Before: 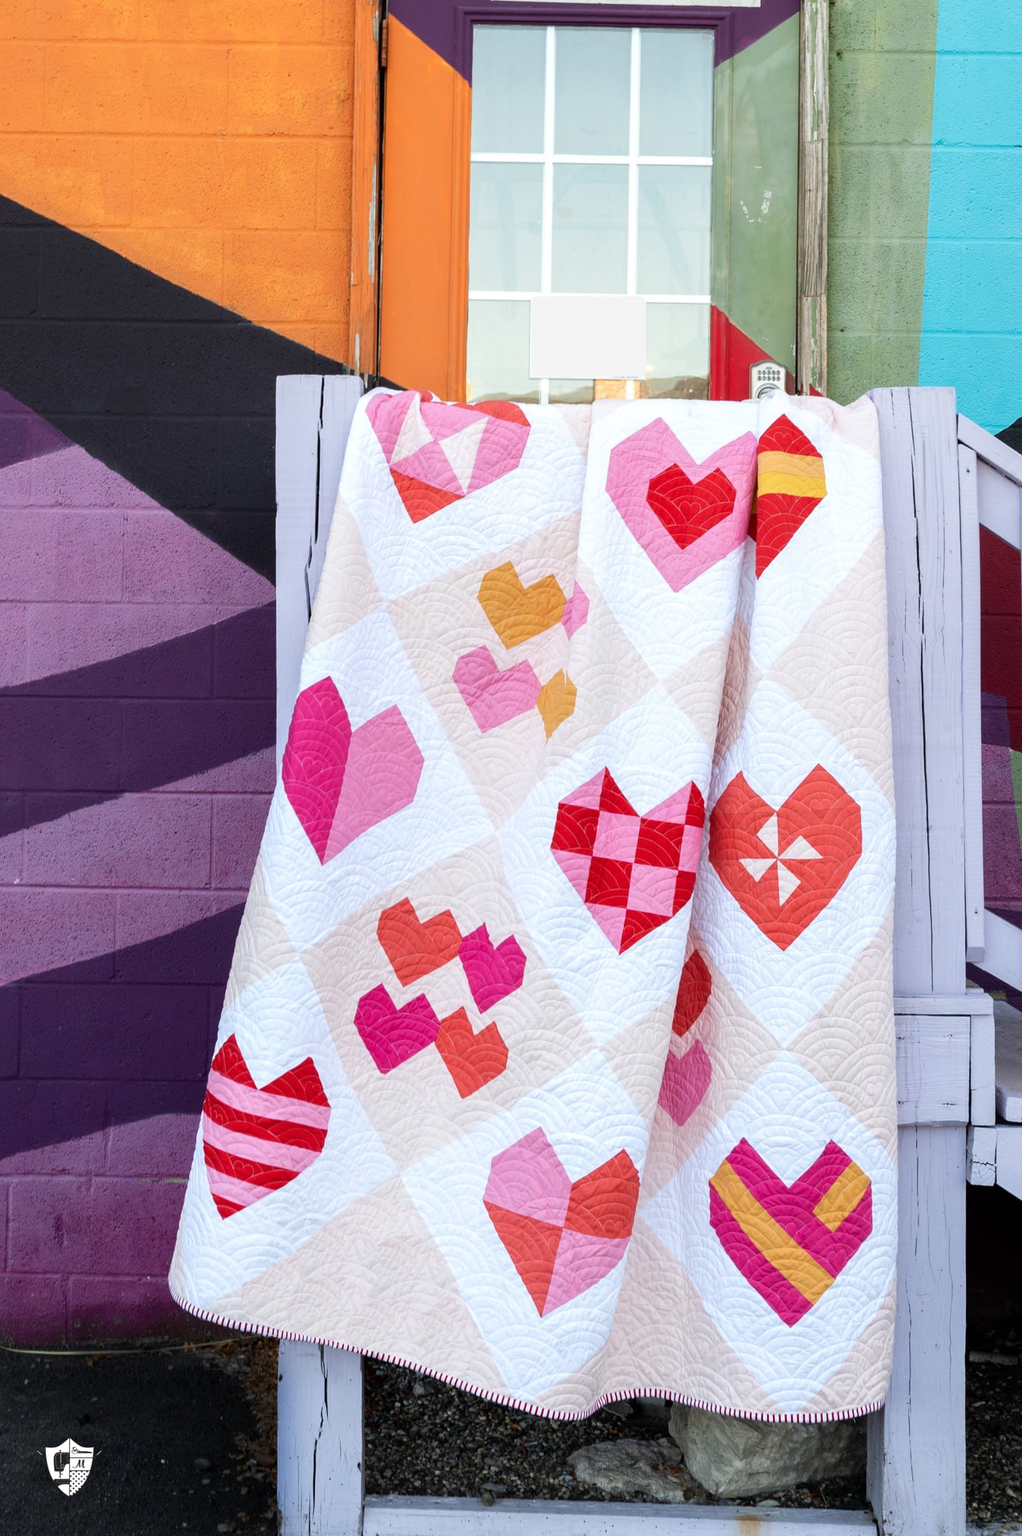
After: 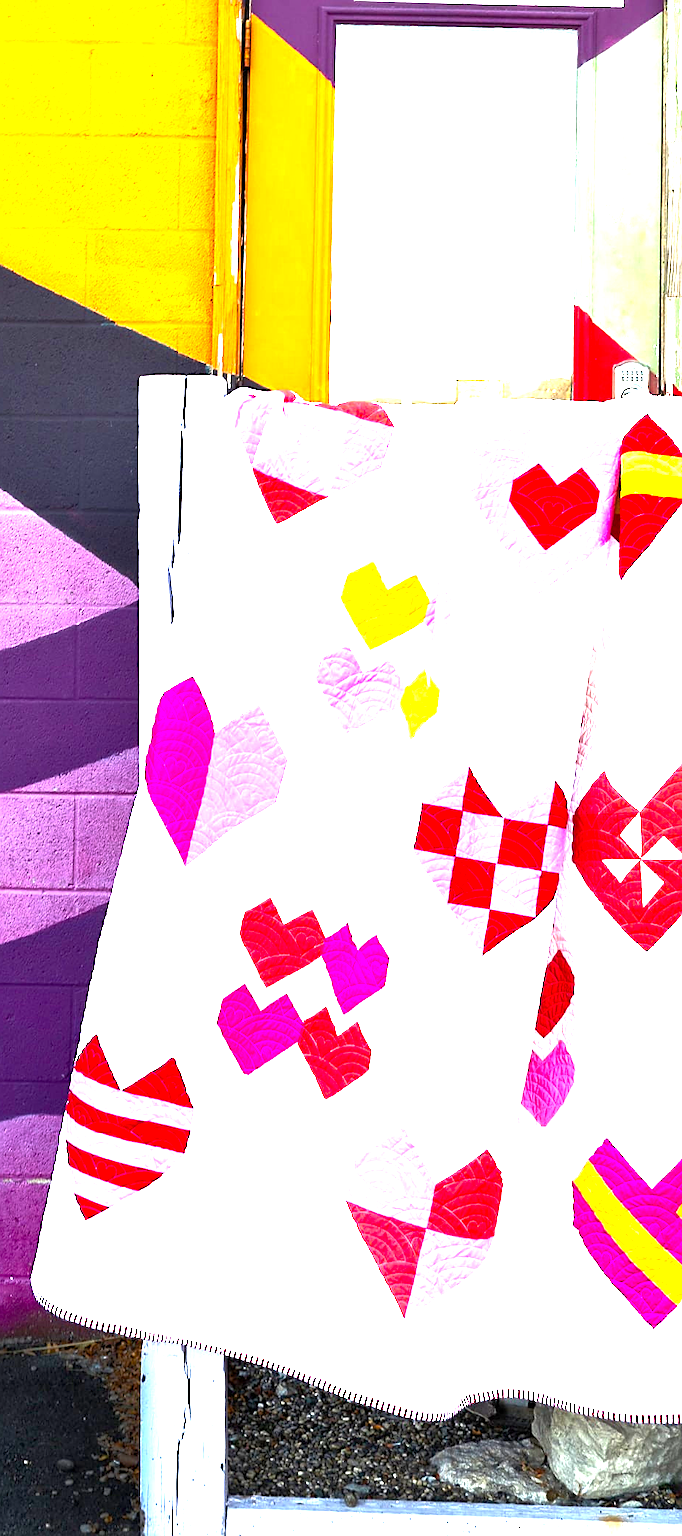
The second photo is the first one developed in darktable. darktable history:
color balance rgb: perceptual saturation grading › global saturation 25.856%, perceptual brilliance grading › global brilliance 34.478%, perceptual brilliance grading › highlights 50.089%, perceptual brilliance grading › mid-tones 59.657%, perceptual brilliance grading › shadows 34.577%, global vibrance 20%
tone equalizer: -8 EV 0.215 EV, -7 EV 0.406 EV, -6 EV 0.438 EV, -5 EV 0.264 EV, -3 EV -0.248 EV, -2 EV -0.395 EV, -1 EV -0.441 EV, +0 EV -0.251 EV, mask exposure compensation -0.489 EV
crop and rotate: left 13.477%, right 19.726%
sharpen: amount 0.492
